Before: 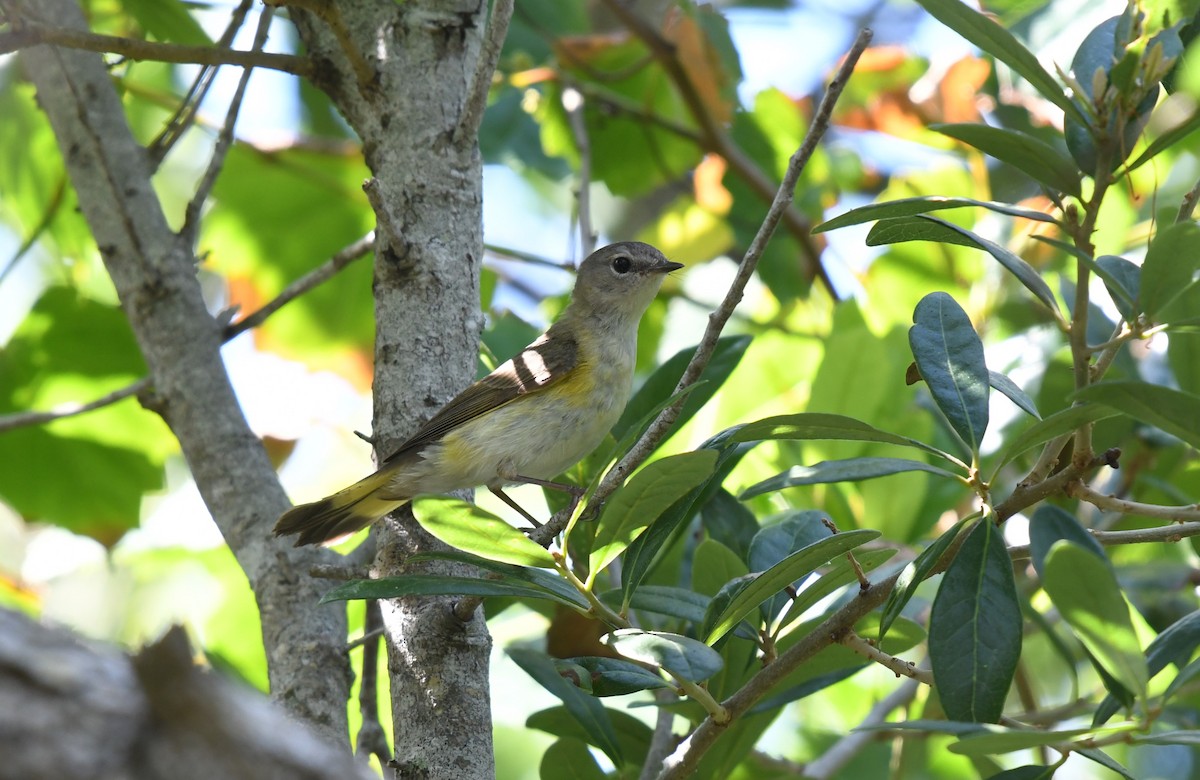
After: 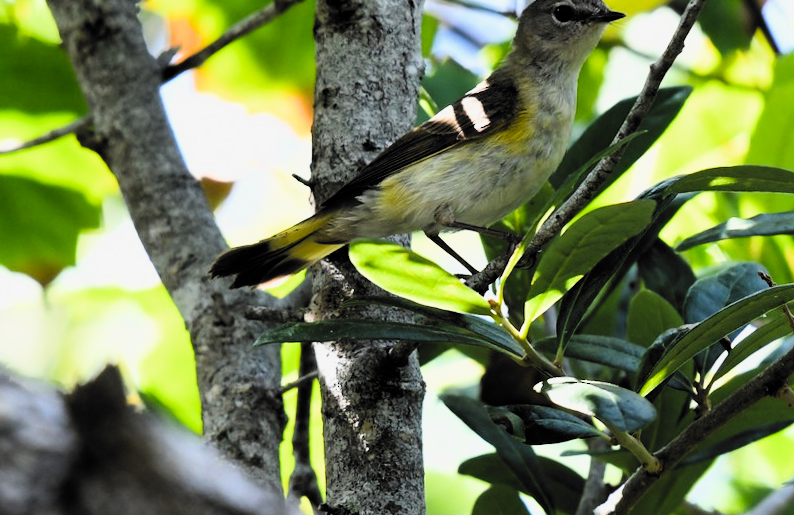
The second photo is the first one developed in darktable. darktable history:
filmic rgb: black relative exposure -5.03 EV, white relative exposure 3.97 EV, hardness 2.89, contrast 1.3, highlights saturation mix -29.47%, color science v6 (2022)
tone curve: curves: ch0 [(0, 0) (0.08, 0.069) (0.4, 0.391) (0.6, 0.609) (0.92, 0.93) (1, 1)], preserve colors none
color balance rgb: global offset › luminance -0.472%, linear chroma grading › global chroma 15.233%, perceptual saturation grading › global saturation 0.21%, perceptual brilliance grading › global brilliance 14.18%, perceptual brilliance grading › shadows -35.084%
crop and rotate: angle -1.18°, left 3.669%, top 31.795%, right 28.025%
